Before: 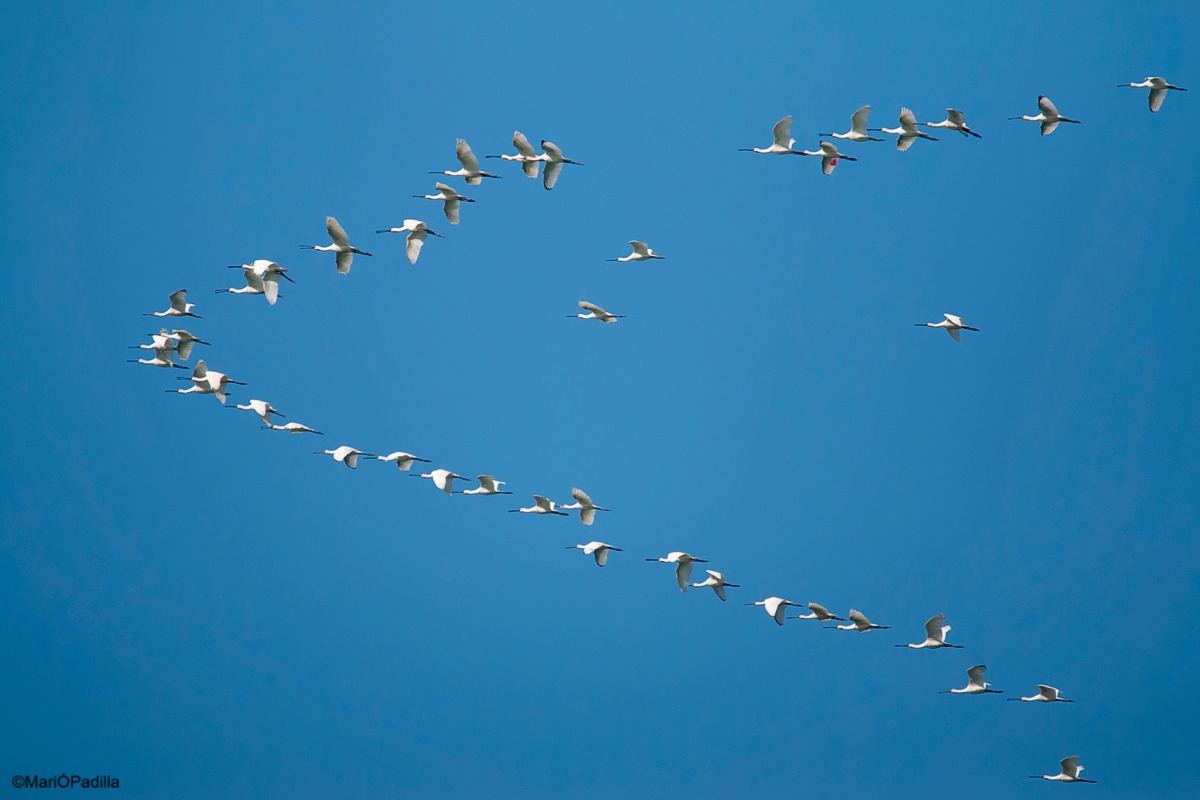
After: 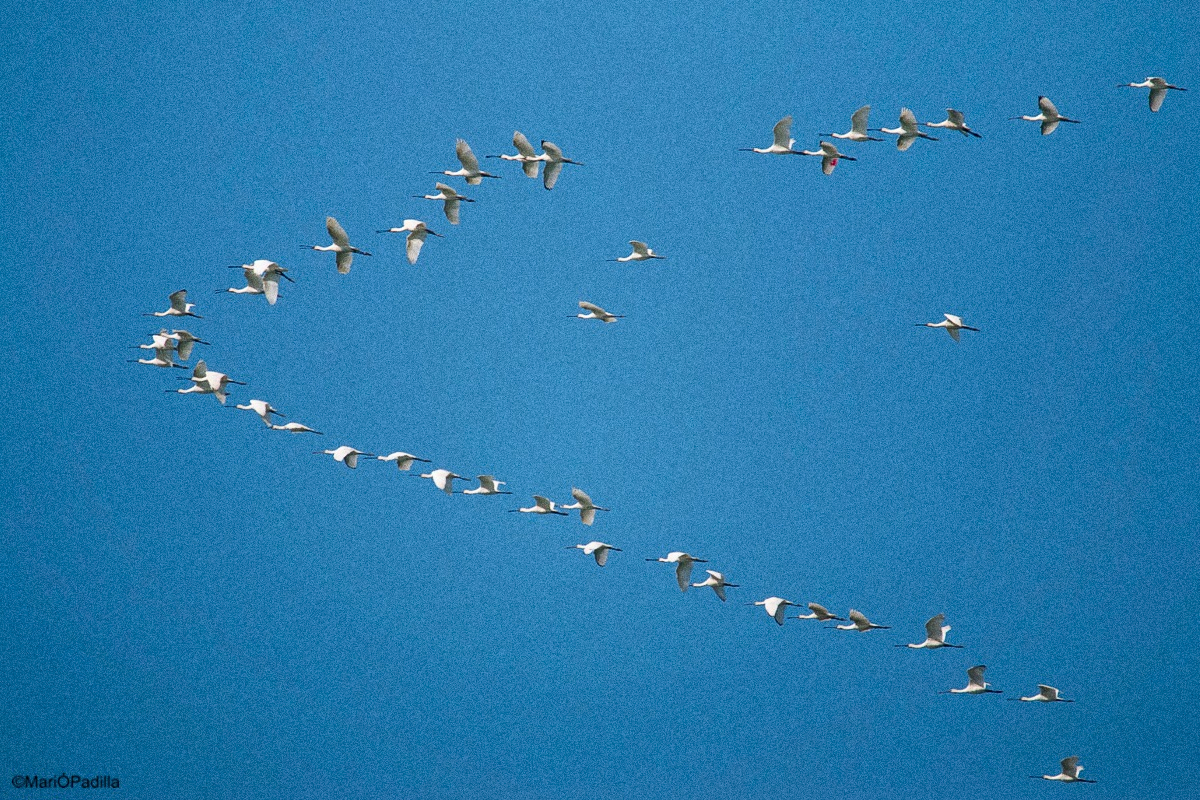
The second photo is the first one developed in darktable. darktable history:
grain: coarseness 0.09 ISO, strength 40%
shadows and highlights: shadows -24.28, highlights 49.77, soften with gaussian
